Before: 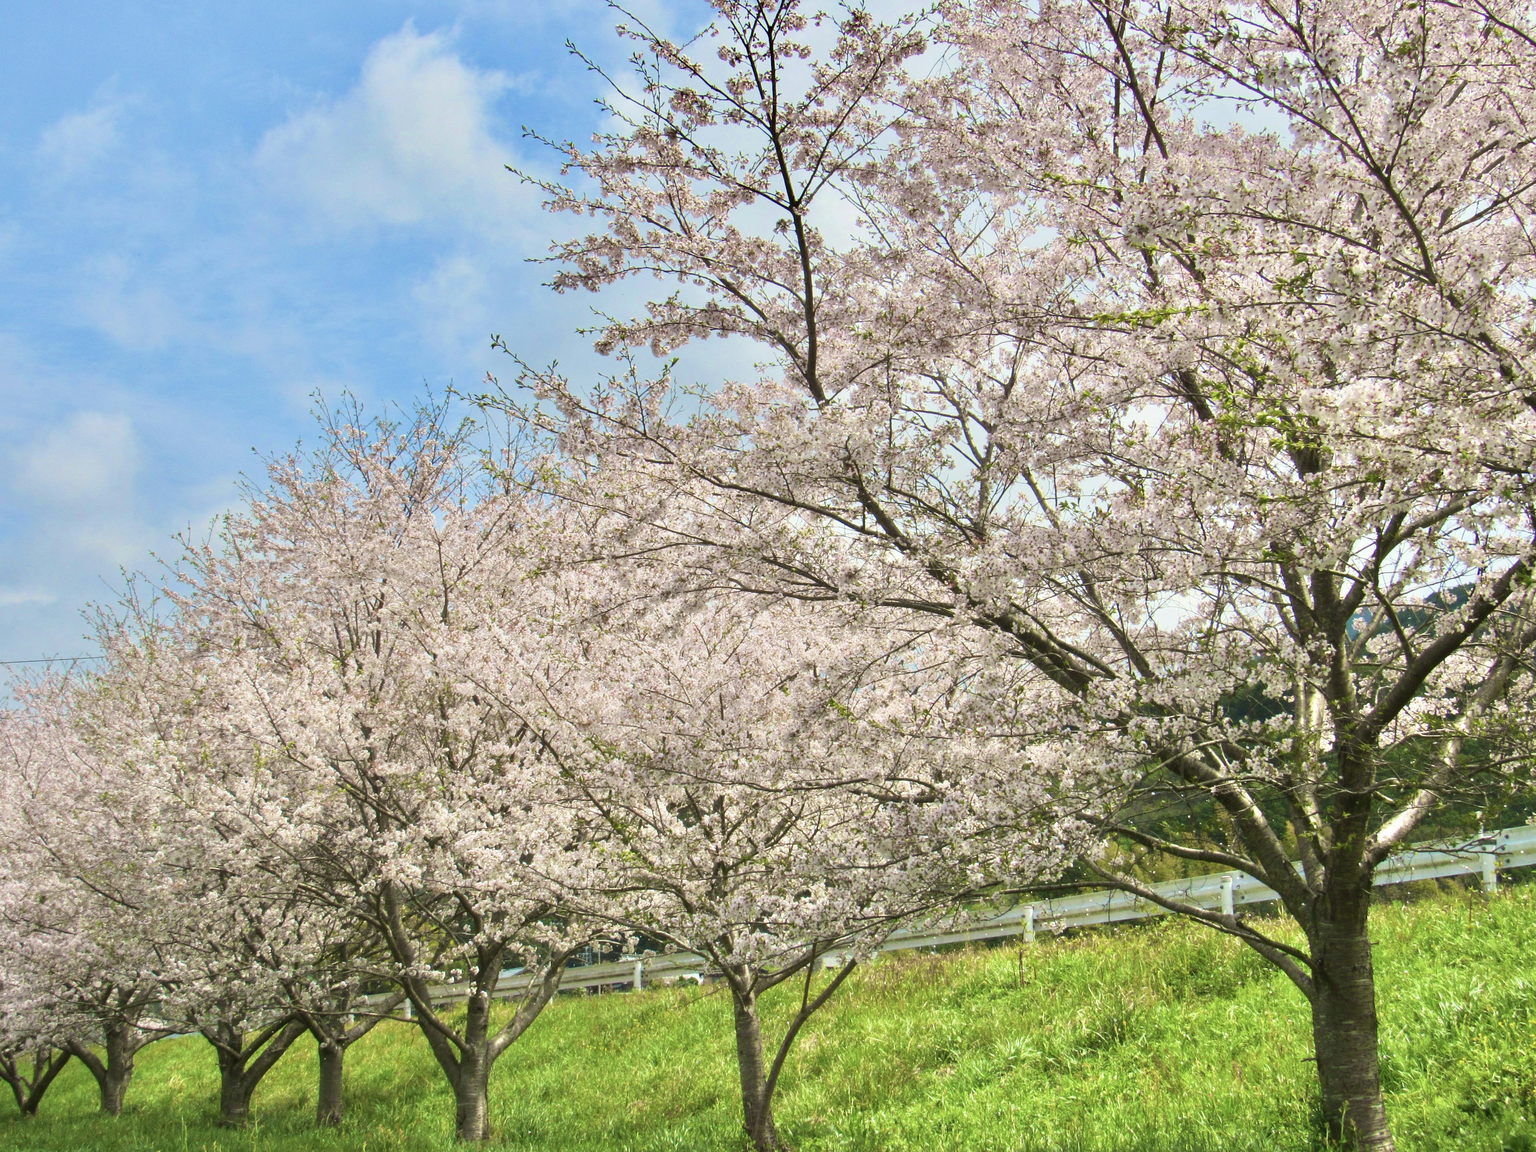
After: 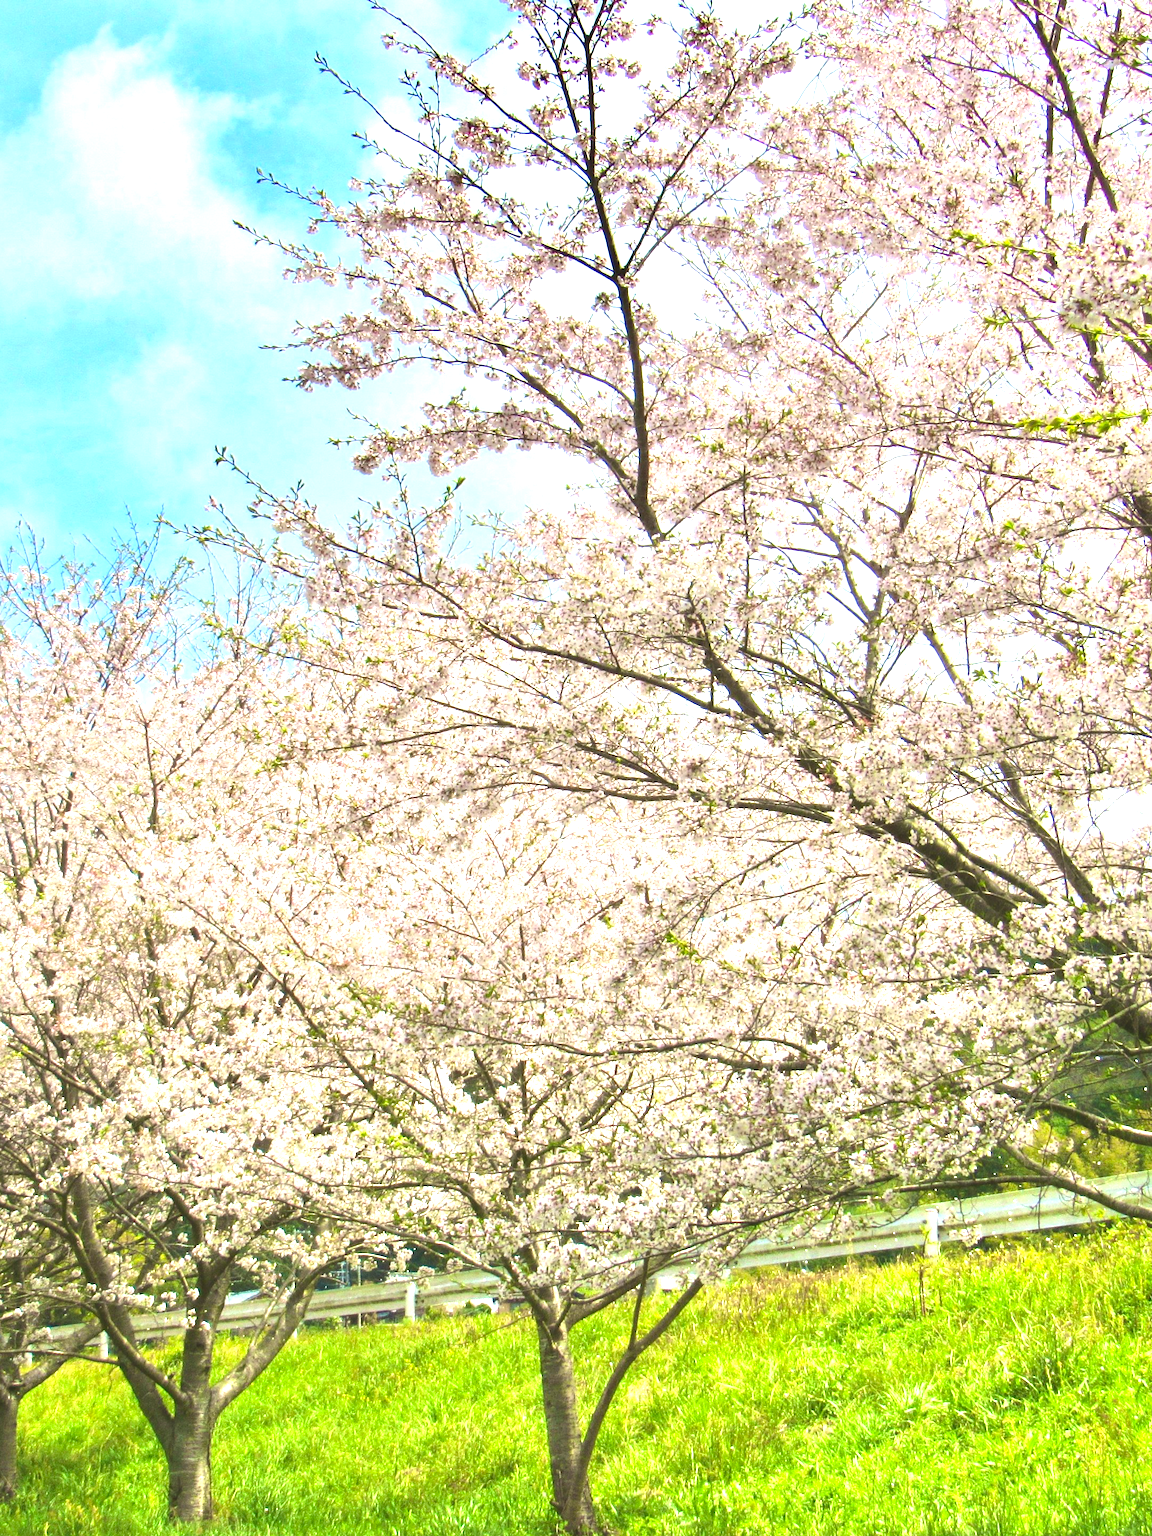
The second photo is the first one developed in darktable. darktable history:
crop: left 21.496%, right 22.254%
contrast brightness saturation: brightness -0.02, saturation 0.35
tone equalizer: on, module defaults
exposure: black level correction -0.005, exposure 1.002 EV, compensate highlight preservation false
